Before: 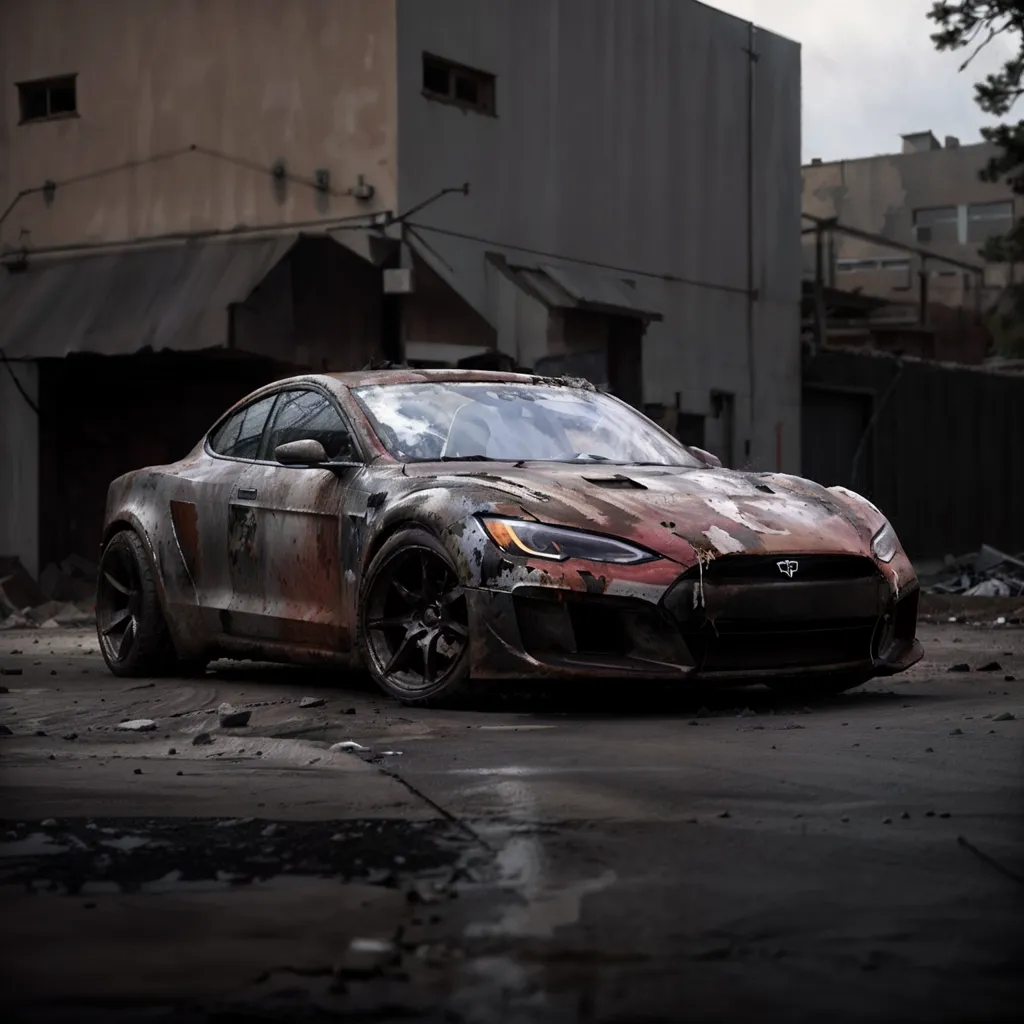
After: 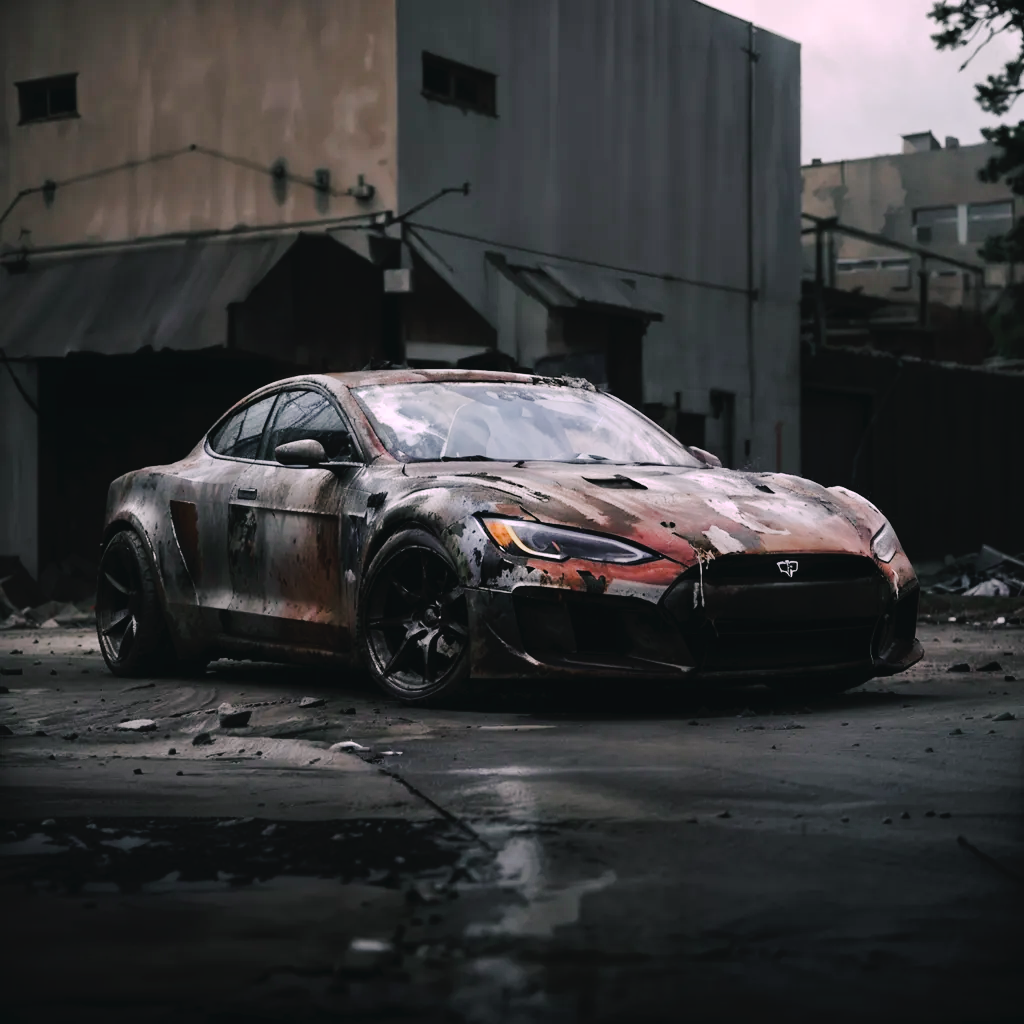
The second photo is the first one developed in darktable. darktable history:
tone curve: curves: ch0 [(0, 0) (0.003, 0.026) (0.011, 0.03) (0.025, 0.038) (0.044, 0.046) (0.069, 0.055) (0.1, 0.075) (0.136, 0.114) (0.177, 0.158) (0.224, 0.215) (0.277, 0.296) (0.335, 0.386) (0.399, 0.479) (0.468, 0.568) (0.543, 0.637) (0.623, 0.707) (0.709, 0.773) (0.801, 0.834) (0.898, 0.896) (1, 1)], preserve colors none
color look up table: target L [90.43, 93.5, 92.64, 88.21, 86.78, 84.03, 65.9, 59.25, 55.4, 51.13, 42.71, 23.03, 17.48, 201.65, 82.13, 71.96, 71.61, 61.06, 57.35, 55.59, 47.96, 47.4, 41.13, 39.53, 39.69, 30.41, 25.26, 2.411, 95.95, 87.52, 72.44, 66.3, 67.2, 65.26, 66.49, 52.86, 45.32, 42.45, 44.5, 36.83, 34.09, 16.64, 19.83, 6.7, 96.1, 84.67, 68.7, 50.66, 27.31], target a [-22.9, -5.147, -0.91, -24.26, -37.76, -14.25, -34.17, -55.37, -21.27, -28.32, -34.34, -20.05, -15.88, 0, -0.51, 39.92, 20.92, 40.06, 61.46, 59.3, 65.83, 23.77, 18.14, 45.71, 54.62, 4.636, 20.23, 1.101, 19.3, 22.14, 45.38, 3.129, 58.7, 9.84, 34.72, 65.51, 3.451, 39.21, 30.61, 37.14, 15.93, 30.05, 17.75, 9.881, -43.74, -25.97, -5.402, -22.6, -9.76], target b [35.8, 29.94, 9.565, 10.67, 24.33, -2.461, 11.58, 34.35, 34.24, 0.699, 22.13, 12.75, 8.136, -0.001, 64.56, 13.97, 37.13, 59.78, 45.26, 56.87, 24.31, 21.34, 38.67, 33.34, 46.12, 1.718, 33.7, 0.397, -9.904, -12.24, -19.79, -1.259, -36.16, -47.15, -44.19, -13.22, -43.86, -3.803, -36, -56.83, -71.36, -3.344, -40.25, -23.49, -10.84, -15.43, -34.48, -26.45, -11.27], num patches 49
